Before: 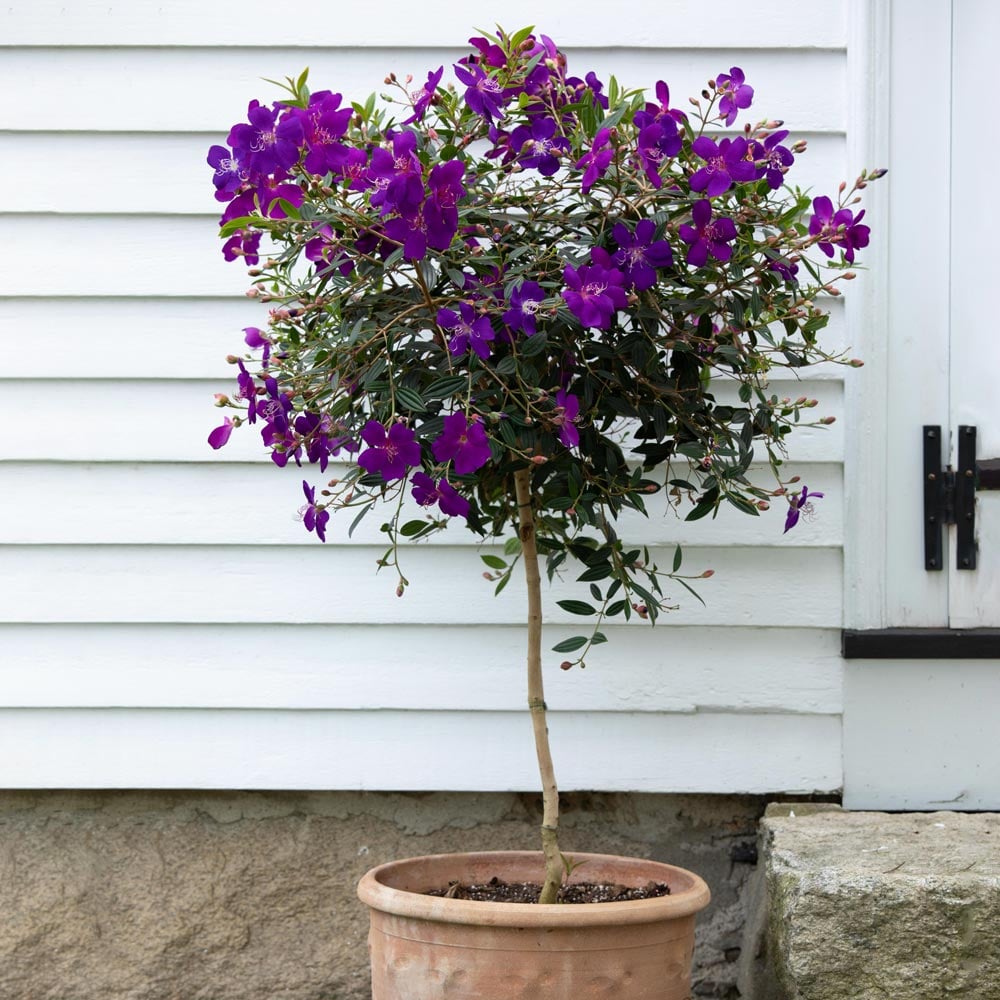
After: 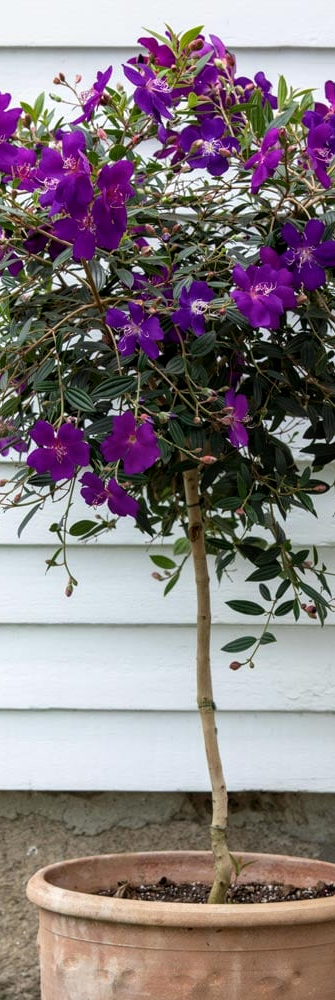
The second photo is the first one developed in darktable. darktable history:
crop: left 33.143%, right 33.283%
local contrast: detail 130%
